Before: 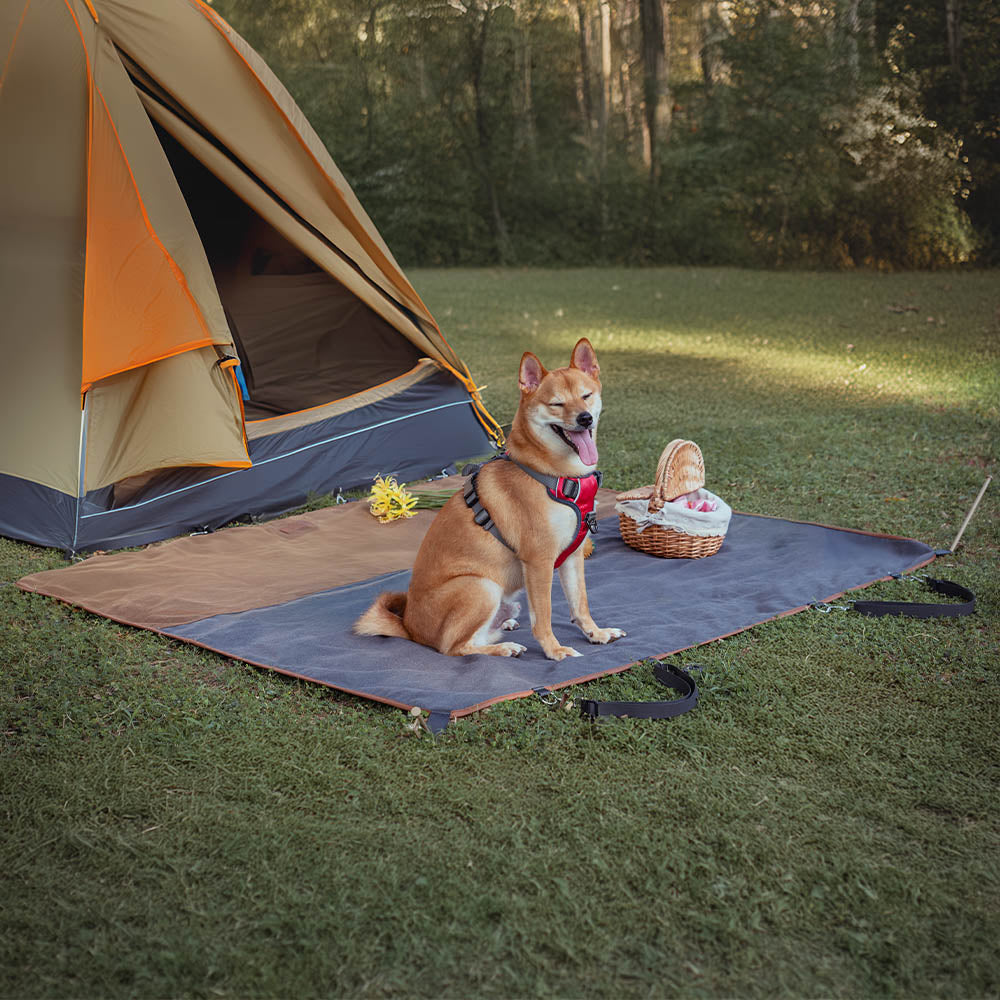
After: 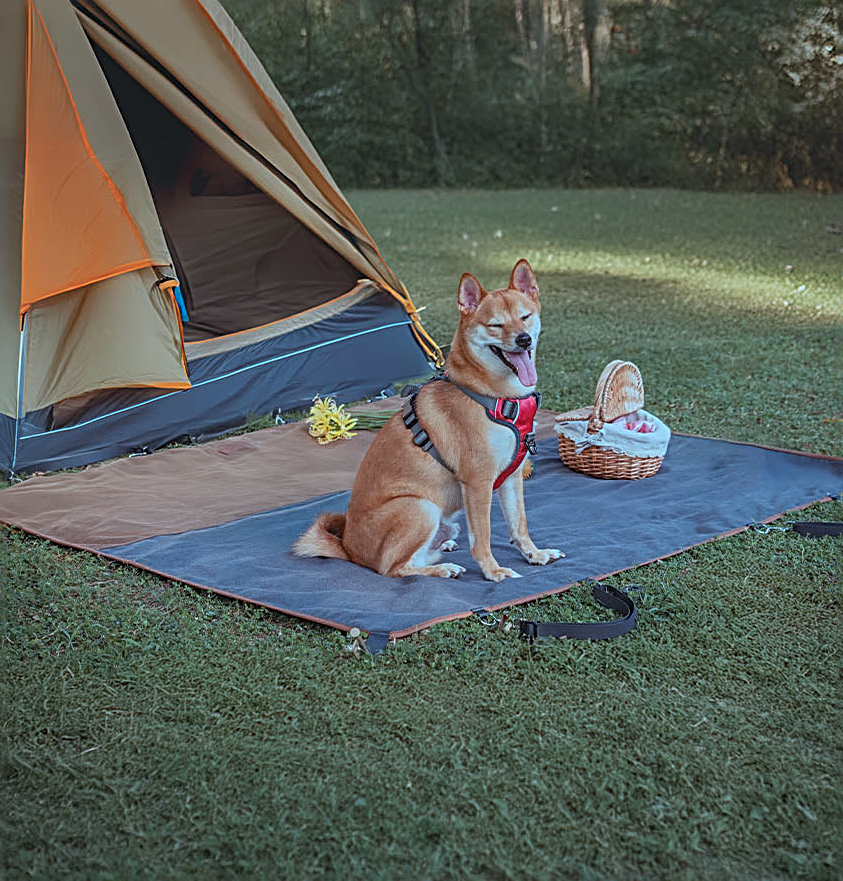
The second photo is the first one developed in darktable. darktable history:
crop: left 6.136%, top 7.949%, right 9.533%, bottom 3.89%
sharpen: radius 2.681, amount 0.658
color correction: highlights a* -9.63, highlights b* -21.63
local contrast: highlights 44%, shadows 1%, detail 99%
